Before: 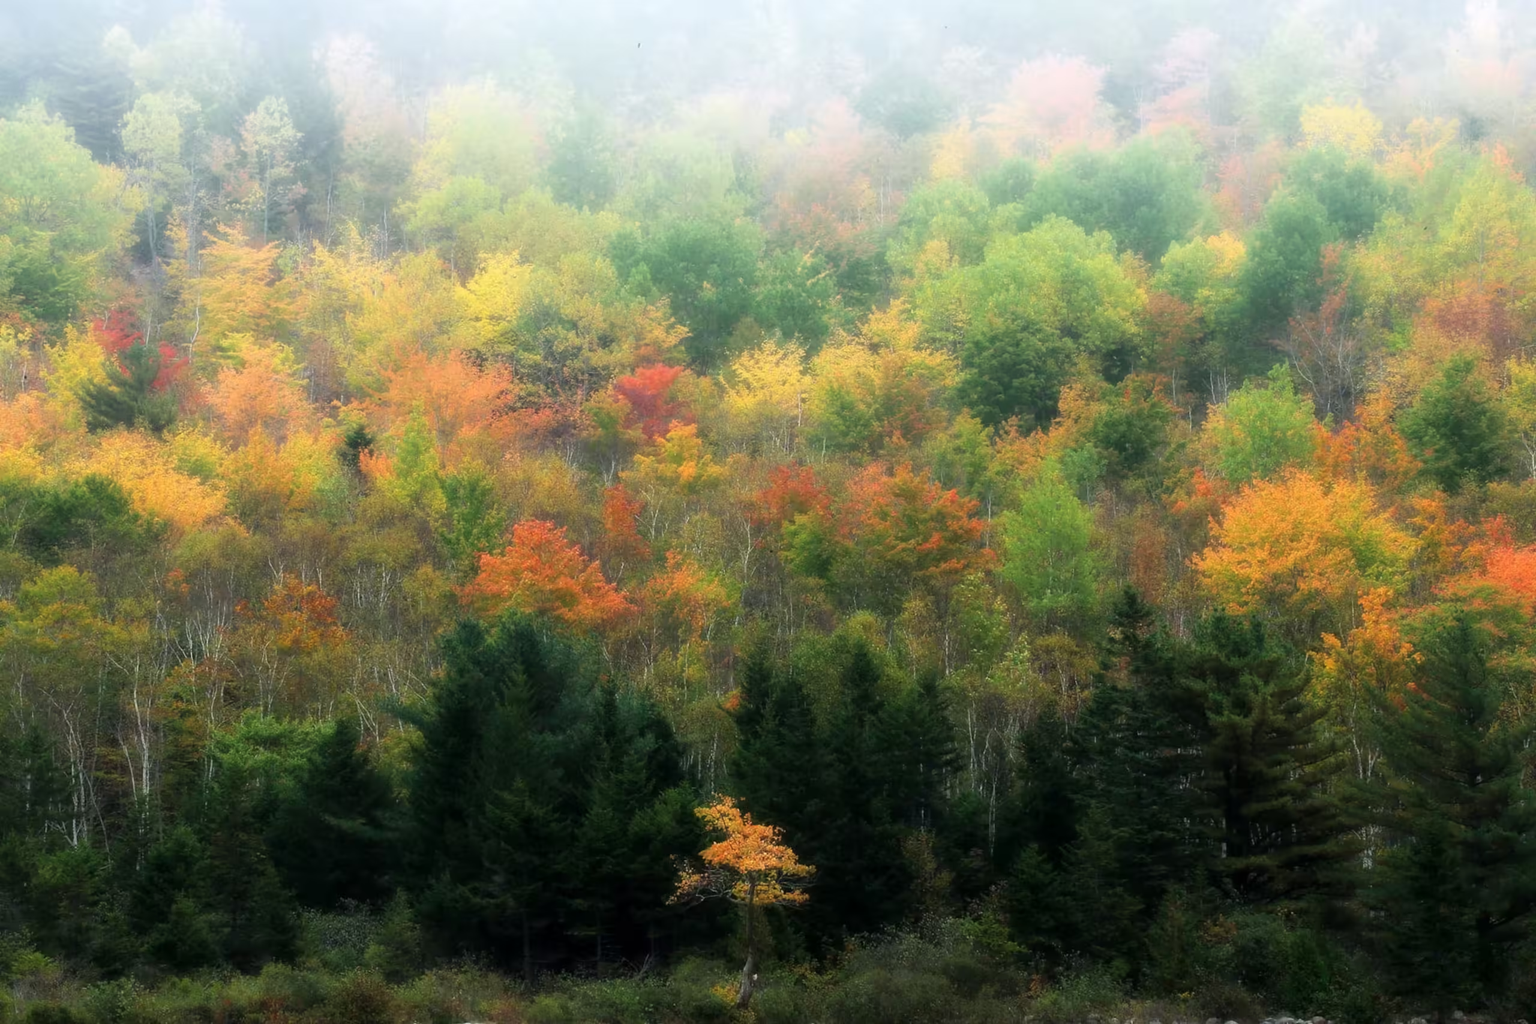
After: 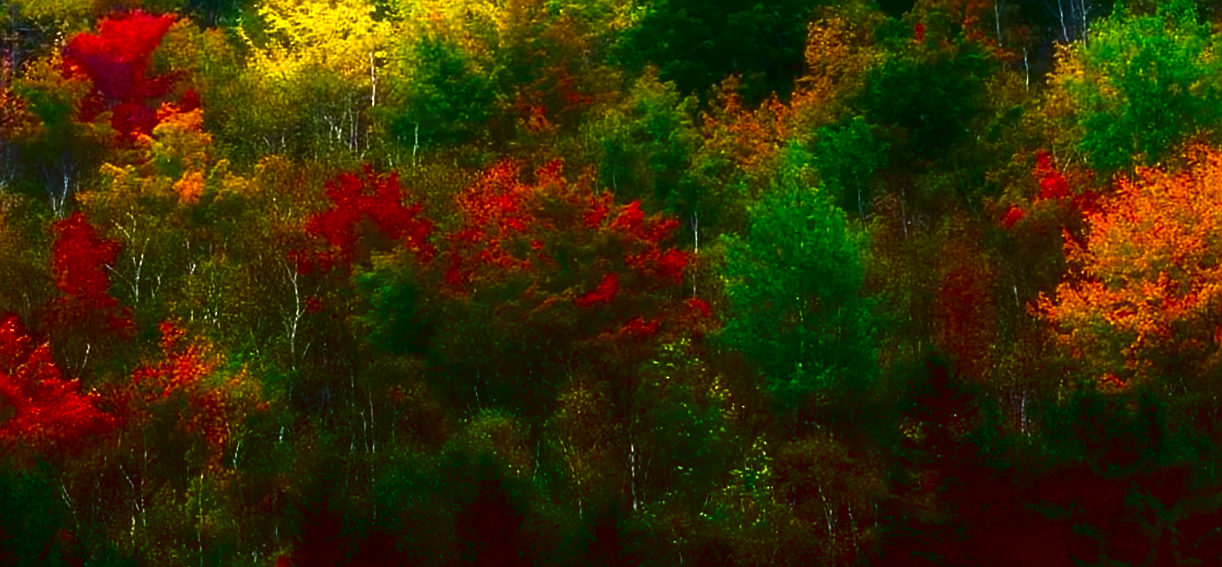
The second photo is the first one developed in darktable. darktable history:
exposure: black level correction 0, exposure 0.5 EV, compensate exposure bias true, compensate highlight preservation false
rotate and perspective: rotation -2.12°, lens shift (vertical) 0.009, lens shift (horizontal) -0.008, automatic cropping original format, crop left 0.036, crop right 0.964, crop top 0.05, crop bottom 0.959
sharpen: on, module defaults
contrast brightness saturation: brightness -1, saturation 1
fill light: on, module defaults
color balance: lift [1, 1.015, 1.004, 0.985], gamma [1, 0.958, 0.971, 1.042], gain [1, 0.956, 0.977, 1.044]
white balance: red 0.976, blue 1.04
crop: left 36.607%, top 34.735%, right 13.146%, bottom 30.611%
